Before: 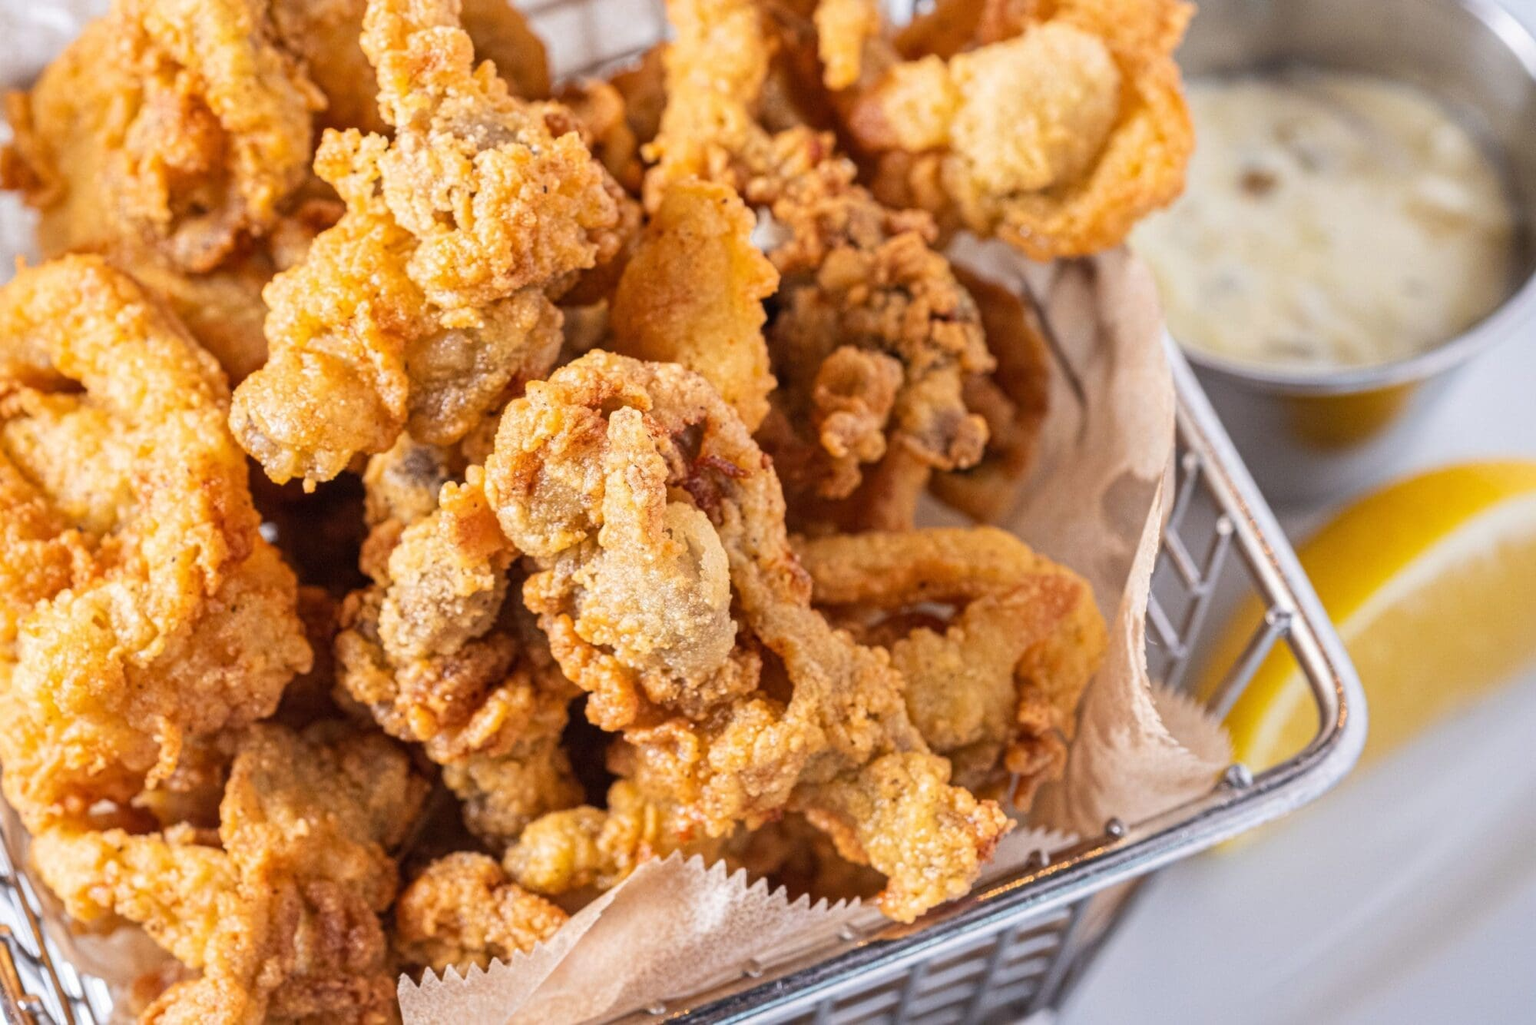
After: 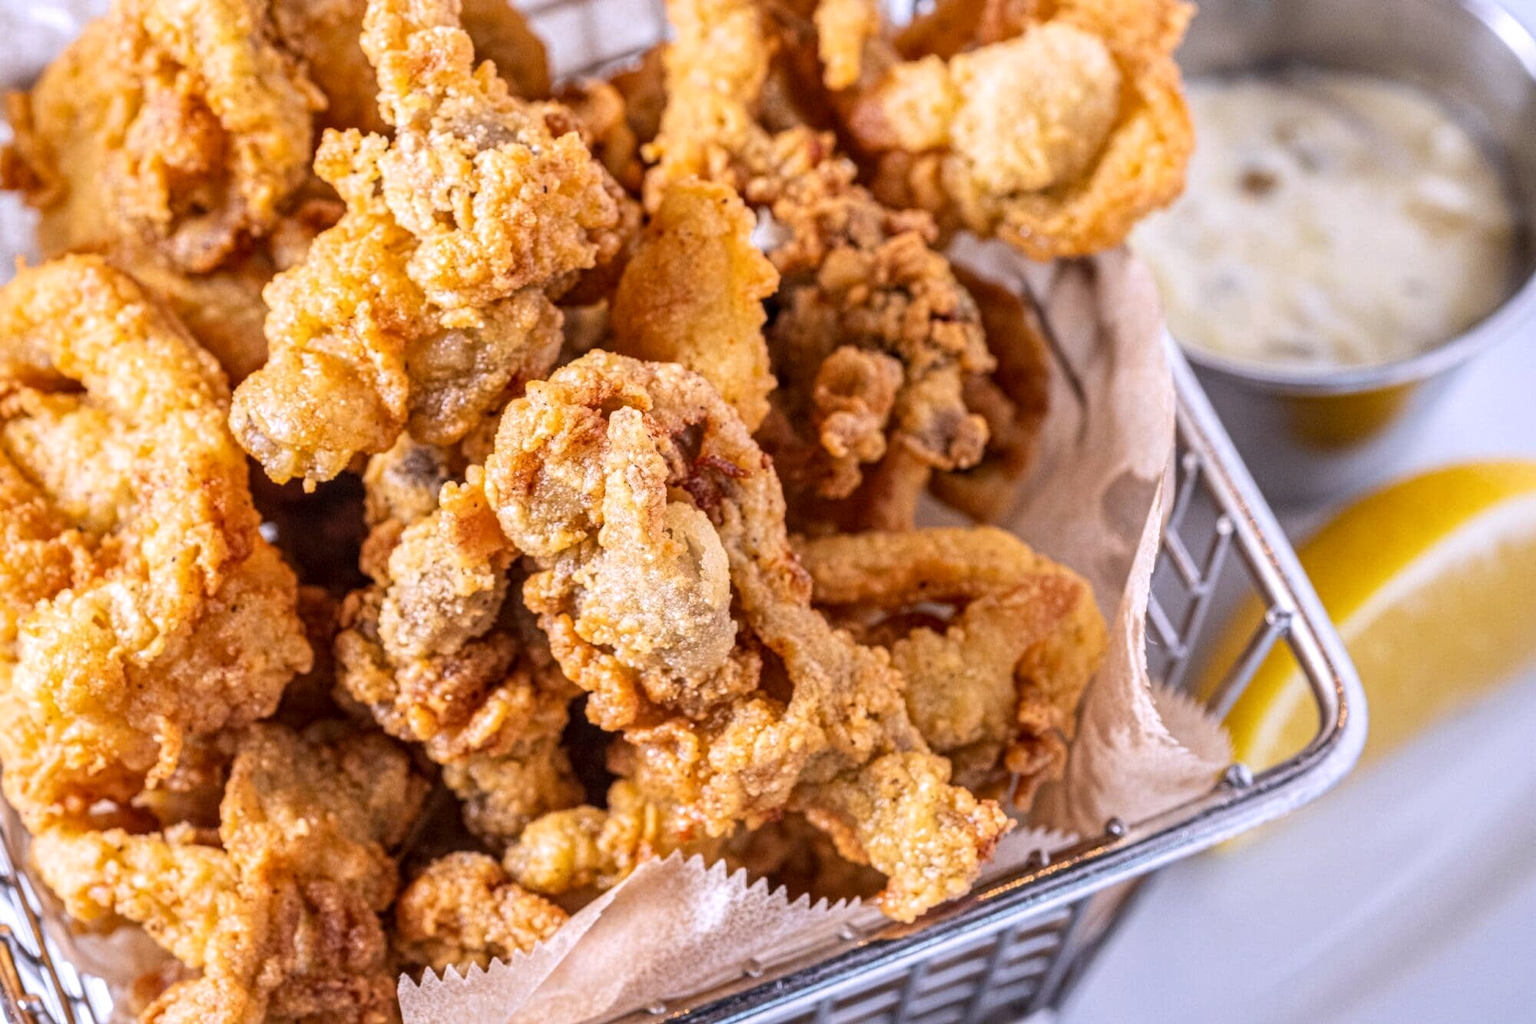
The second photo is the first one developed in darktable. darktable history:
white balance: red 1.004, blue 1.096
local contrast: detail 130%
